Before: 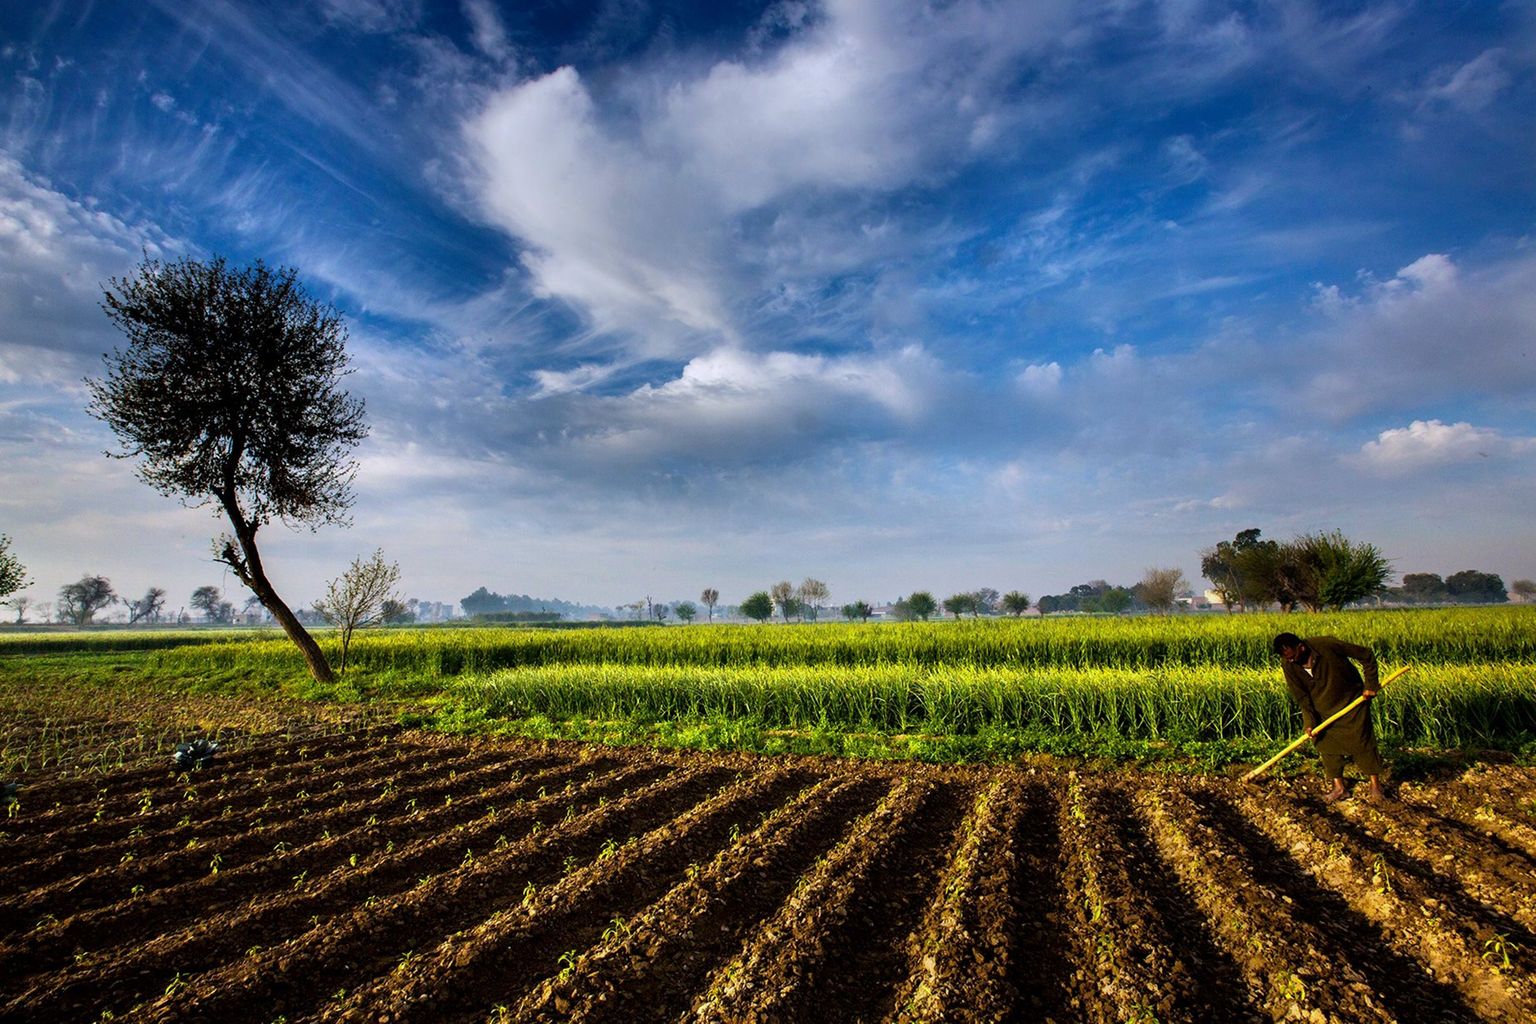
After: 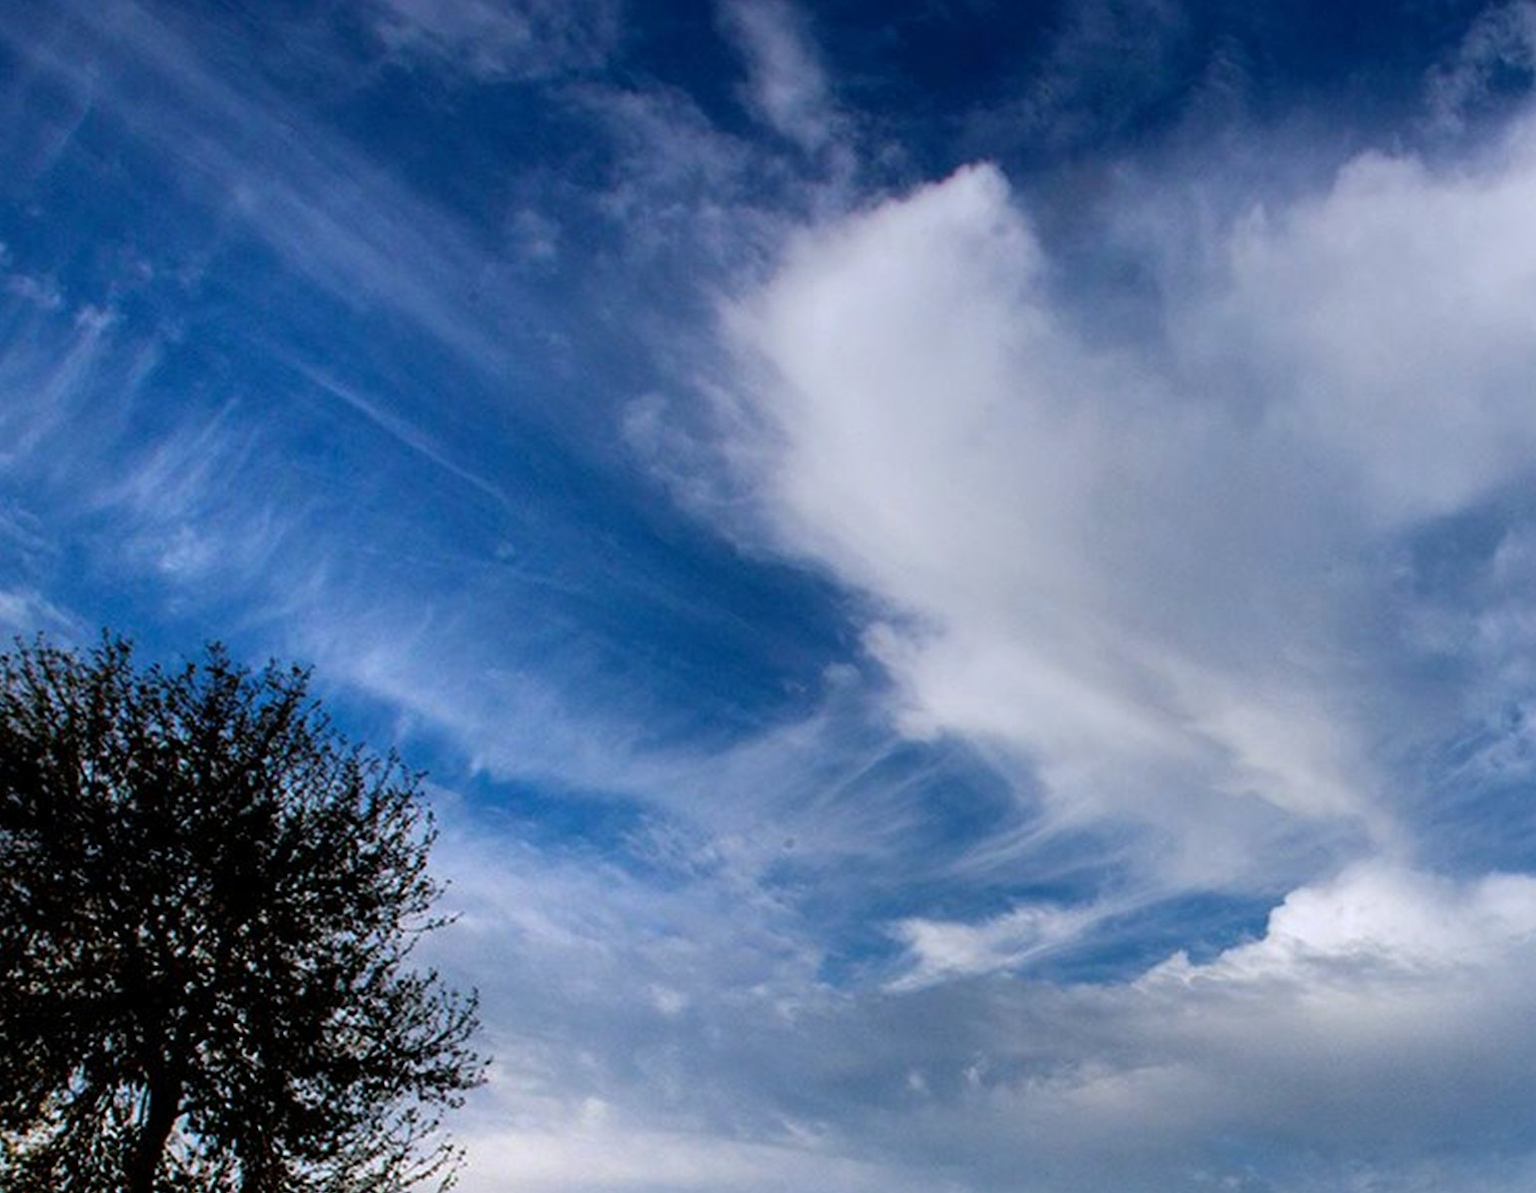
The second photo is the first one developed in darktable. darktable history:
crop and rotate: left 11.229%, top 0.068%, right 48.499%, bottom 53.014%
